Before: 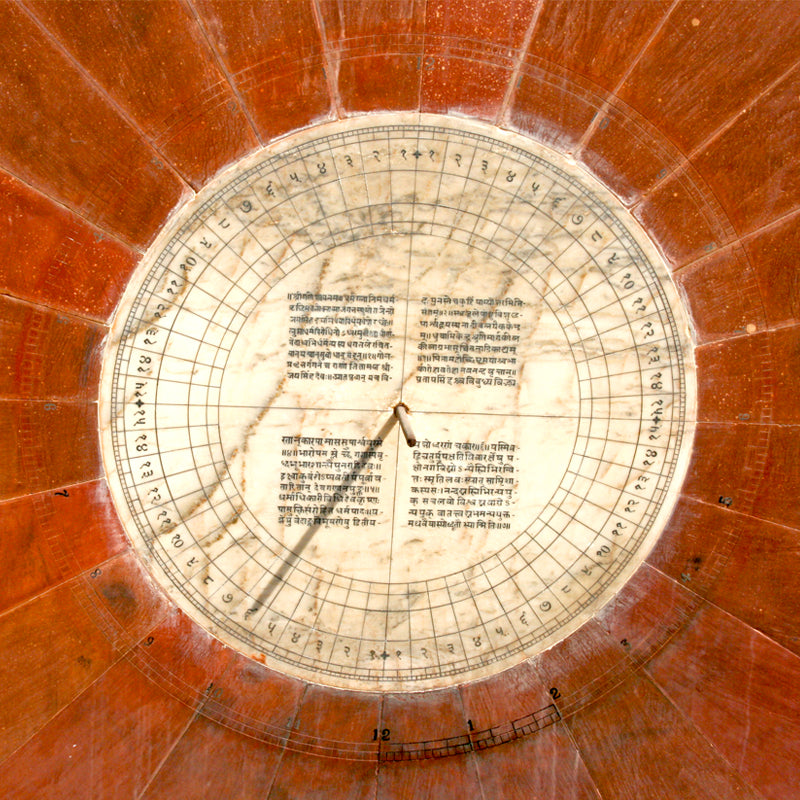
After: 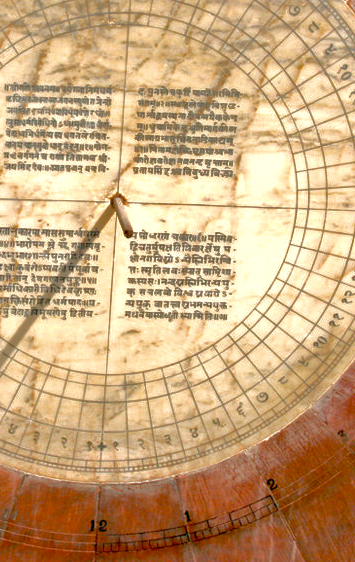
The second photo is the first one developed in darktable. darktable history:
crop: left 35.432%, top 26.233%, right 20.145%, bottom 3.432%
shadows and highlights: highlights -60
color correction: highlights a* -5.94, highlights b* 11.19
white balance: red 1.05, blue 1.072
